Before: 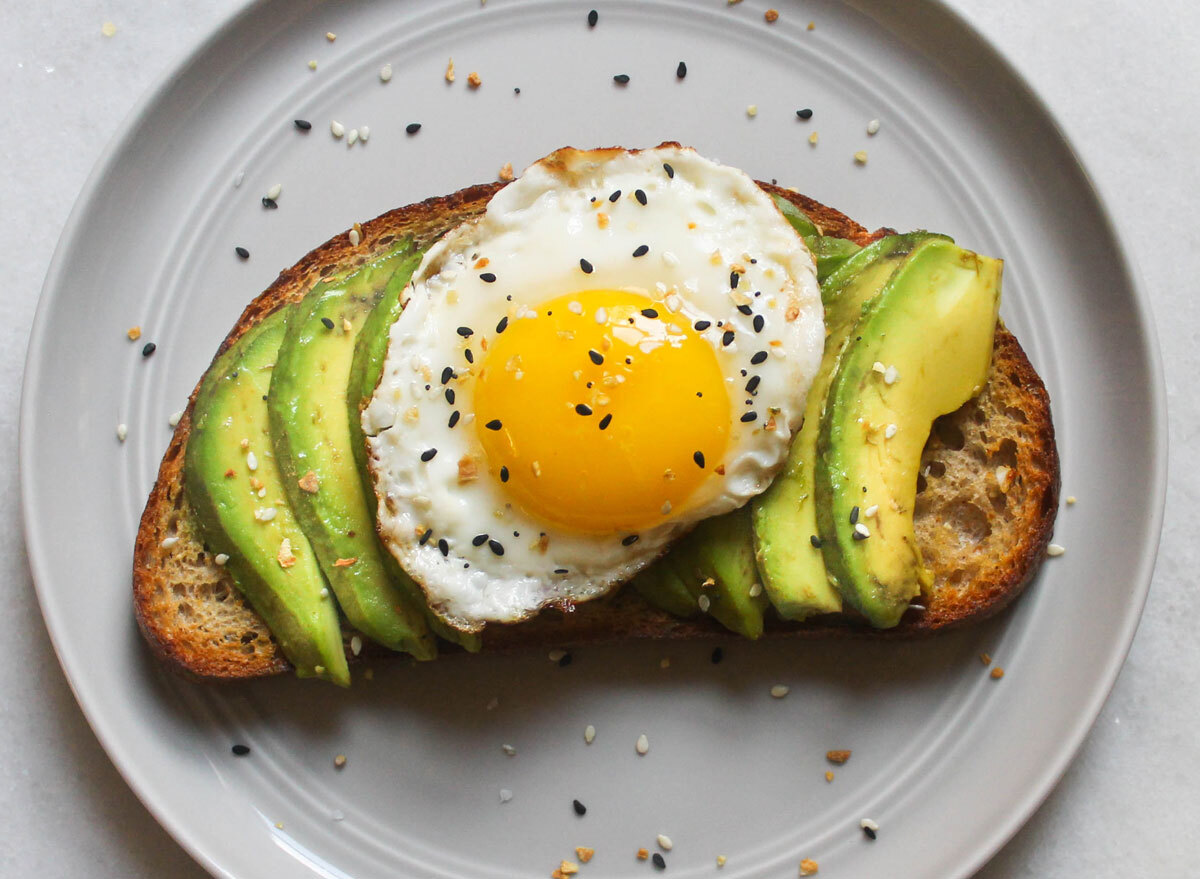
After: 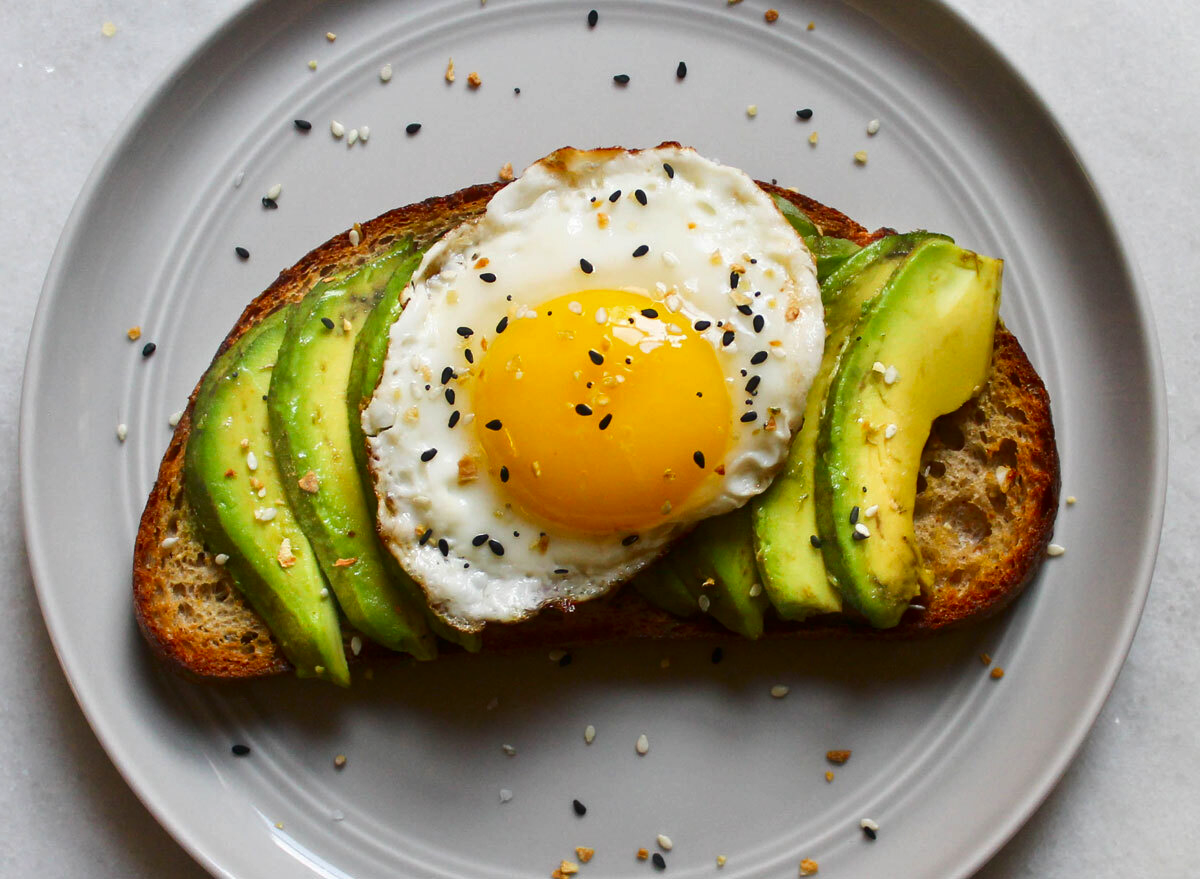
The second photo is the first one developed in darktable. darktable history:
exposure: black level correction 0.001, compensate highlight preservation false
contrast brightness saturation: contrast 0.068, brightness -0.147, saturation 0.117
